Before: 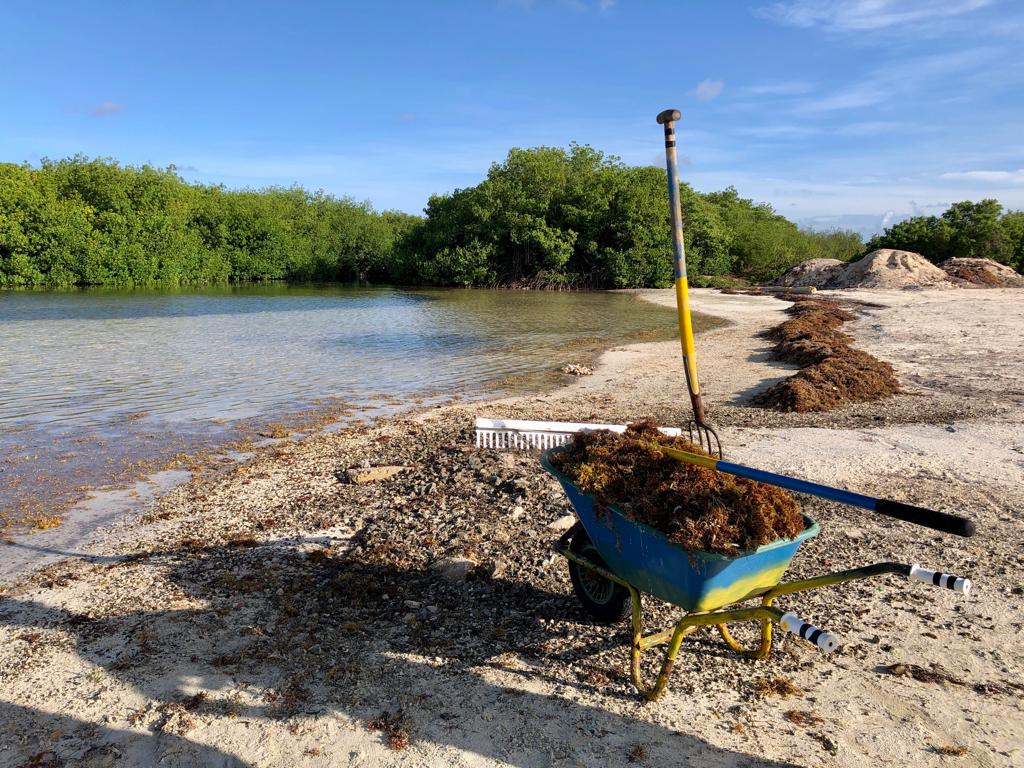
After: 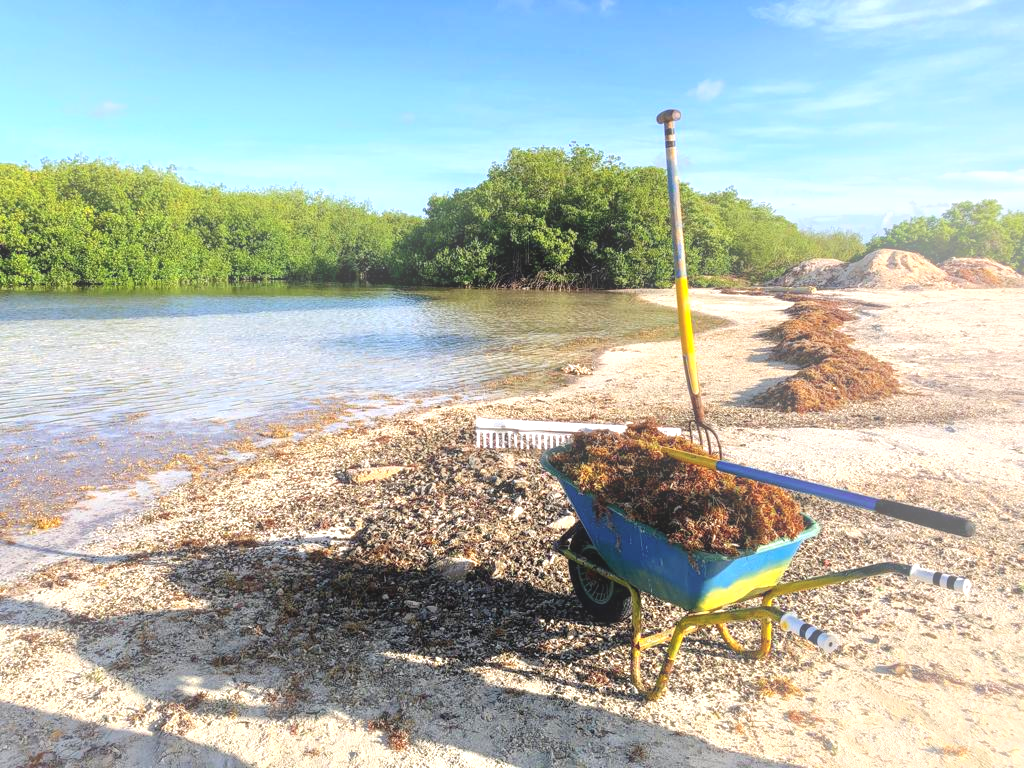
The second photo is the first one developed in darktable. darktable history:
exposure: black level correction 0, exposure 0.7 EV, compensate exposure bias true, compensate highlight preservation false
local contrast: on, module defaults
bloom: size 16%, threshold 98%, strength 20%
